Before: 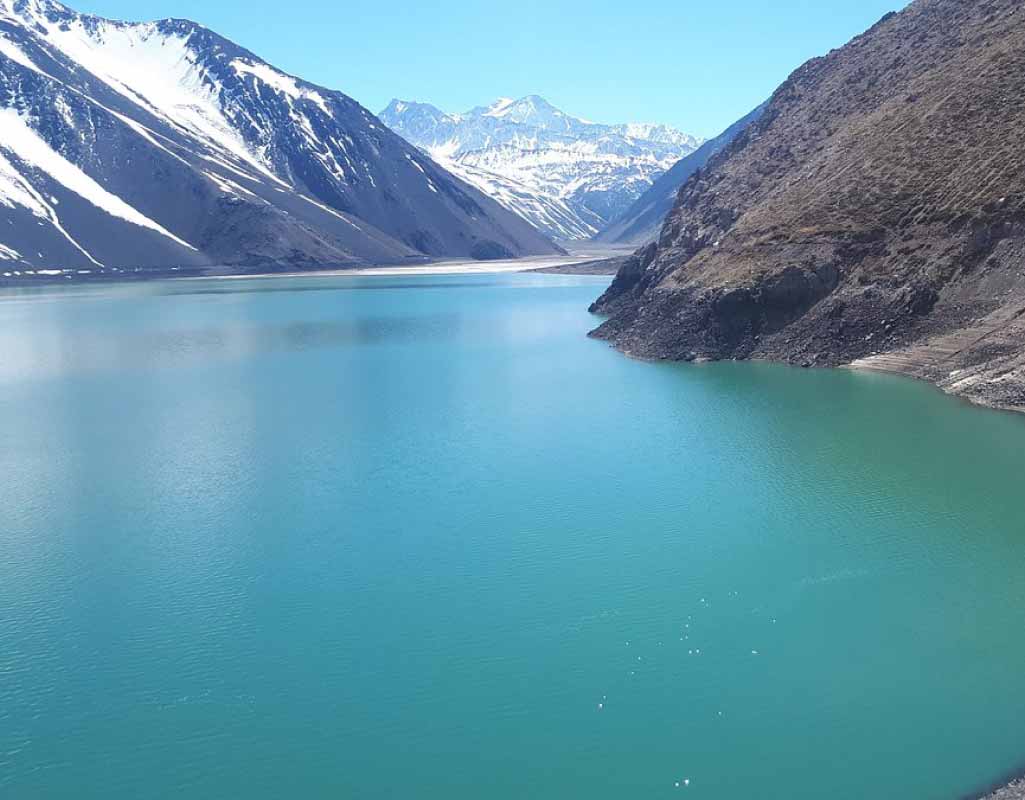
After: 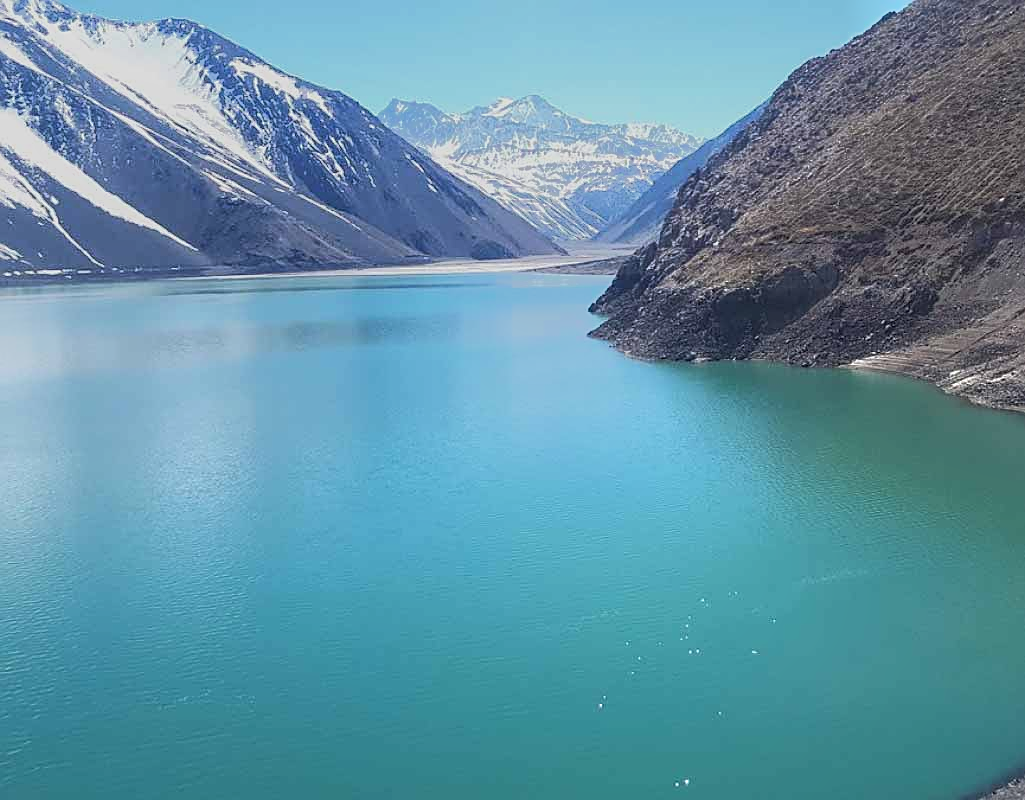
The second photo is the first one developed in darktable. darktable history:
sharpen: on, module defaults
tone equalizer: -7 EV -0.63 EV, -6 EV 1 EV, -5 EV -0.45 EV, -4 EV 0.43 EV, -3 EV 0.41 EV, -2 EV 0.15 EV, -1 EV -0.15 EV, +0 EV -0.39 EV, smoothing diameter 25%, edges refinement/feathering 10, preserve details guided filter
local contrast: detail 110%
